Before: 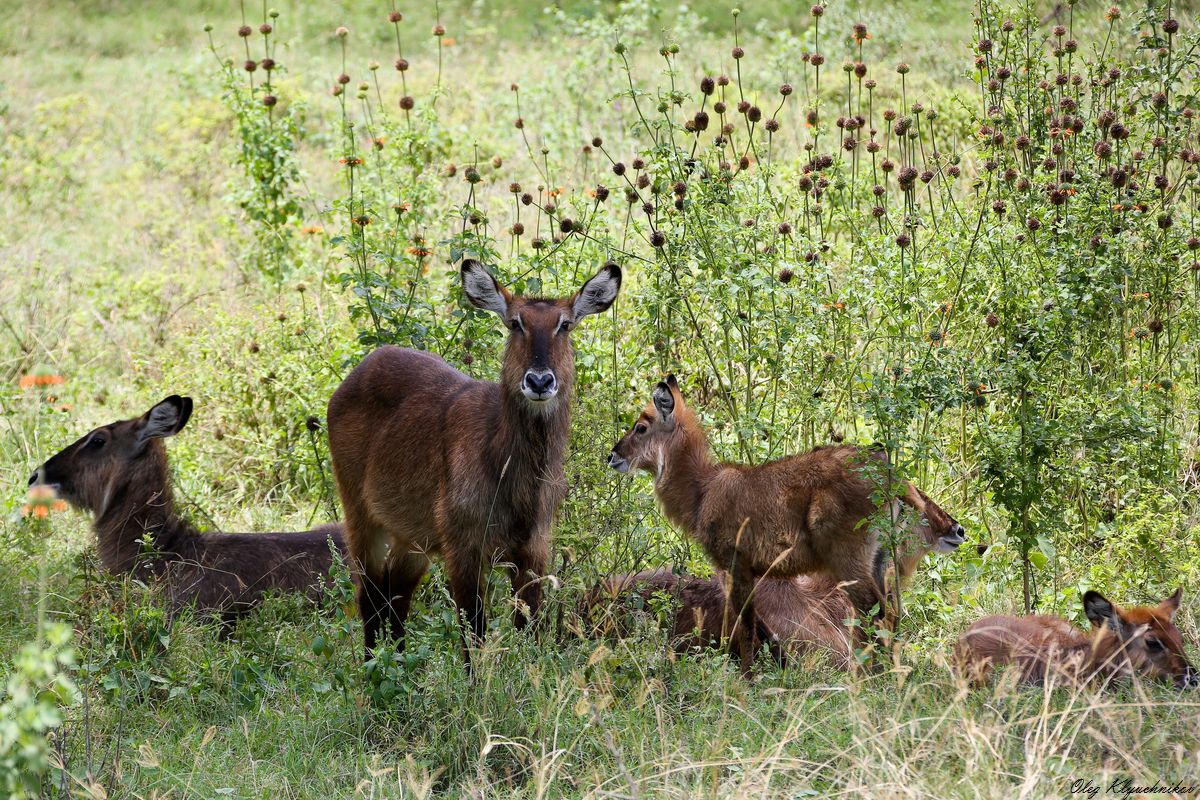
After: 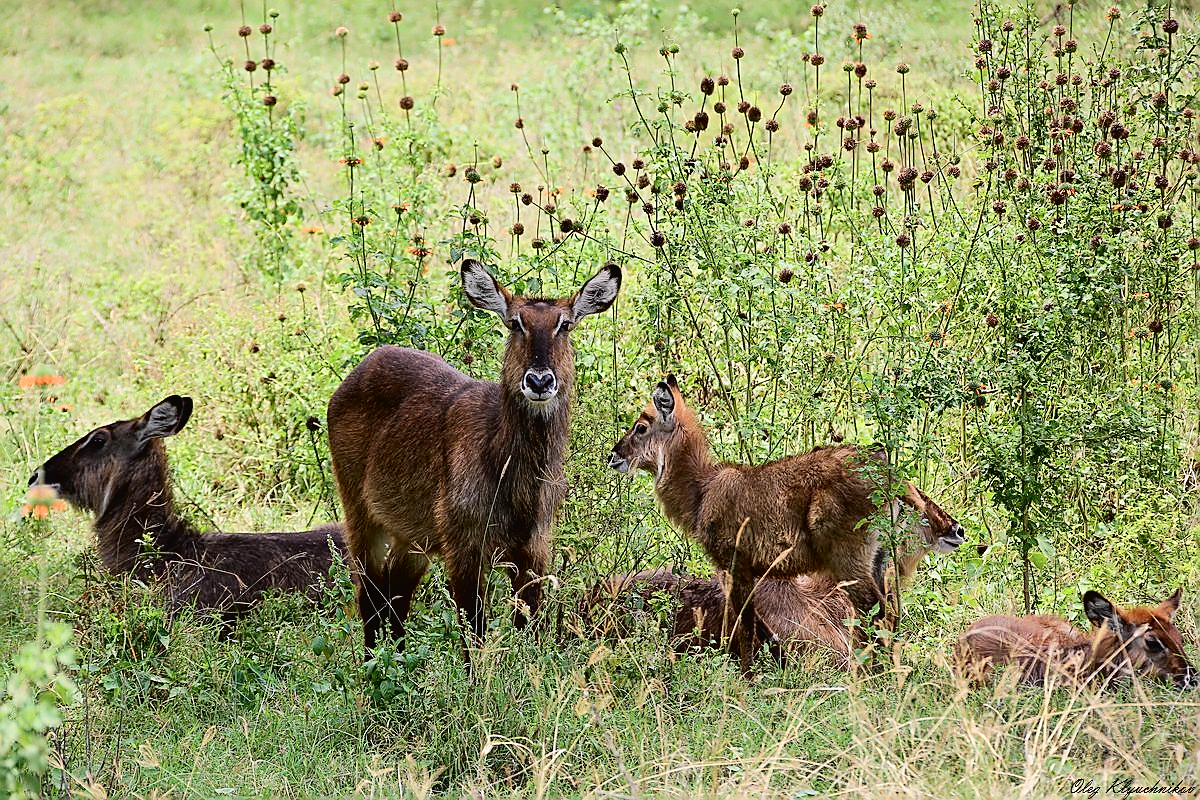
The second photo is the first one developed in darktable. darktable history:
tone curve: curves: ch0 [(0, 0.019) (0.066, 0.043) (0.189, 0.182) (0.359, 0.417) (0.485, 0.576) (0.656, 0.734) (0.851, 0.861) (0.997, 0.959)]; ch1 [(0, 0) (0.179, 0.123) (0.381, 0.36) (0.425, 0.41) (0.474, 0.472) (0.499, 0.501) (0.514, 0.517) (0.571, 0.584) (0.649, 0.677) (0.812, 0.856) (1, 1)]; ch2 [(0, 0) (0.246, 0.214) (0.421, 0.427) (0.459, 0.484) (0.5, 0.504) (0.518, 0.523) (0.529, 0.544) (0.56, 0.581) (0.617, 0.631) (0.744, 0.734) (0.867, 0.821) (0.993, 0.889)], color space Lab, independent channels, preserve colors none
sharpen: radius 1.387, amount 1.266, threshold 0.618
